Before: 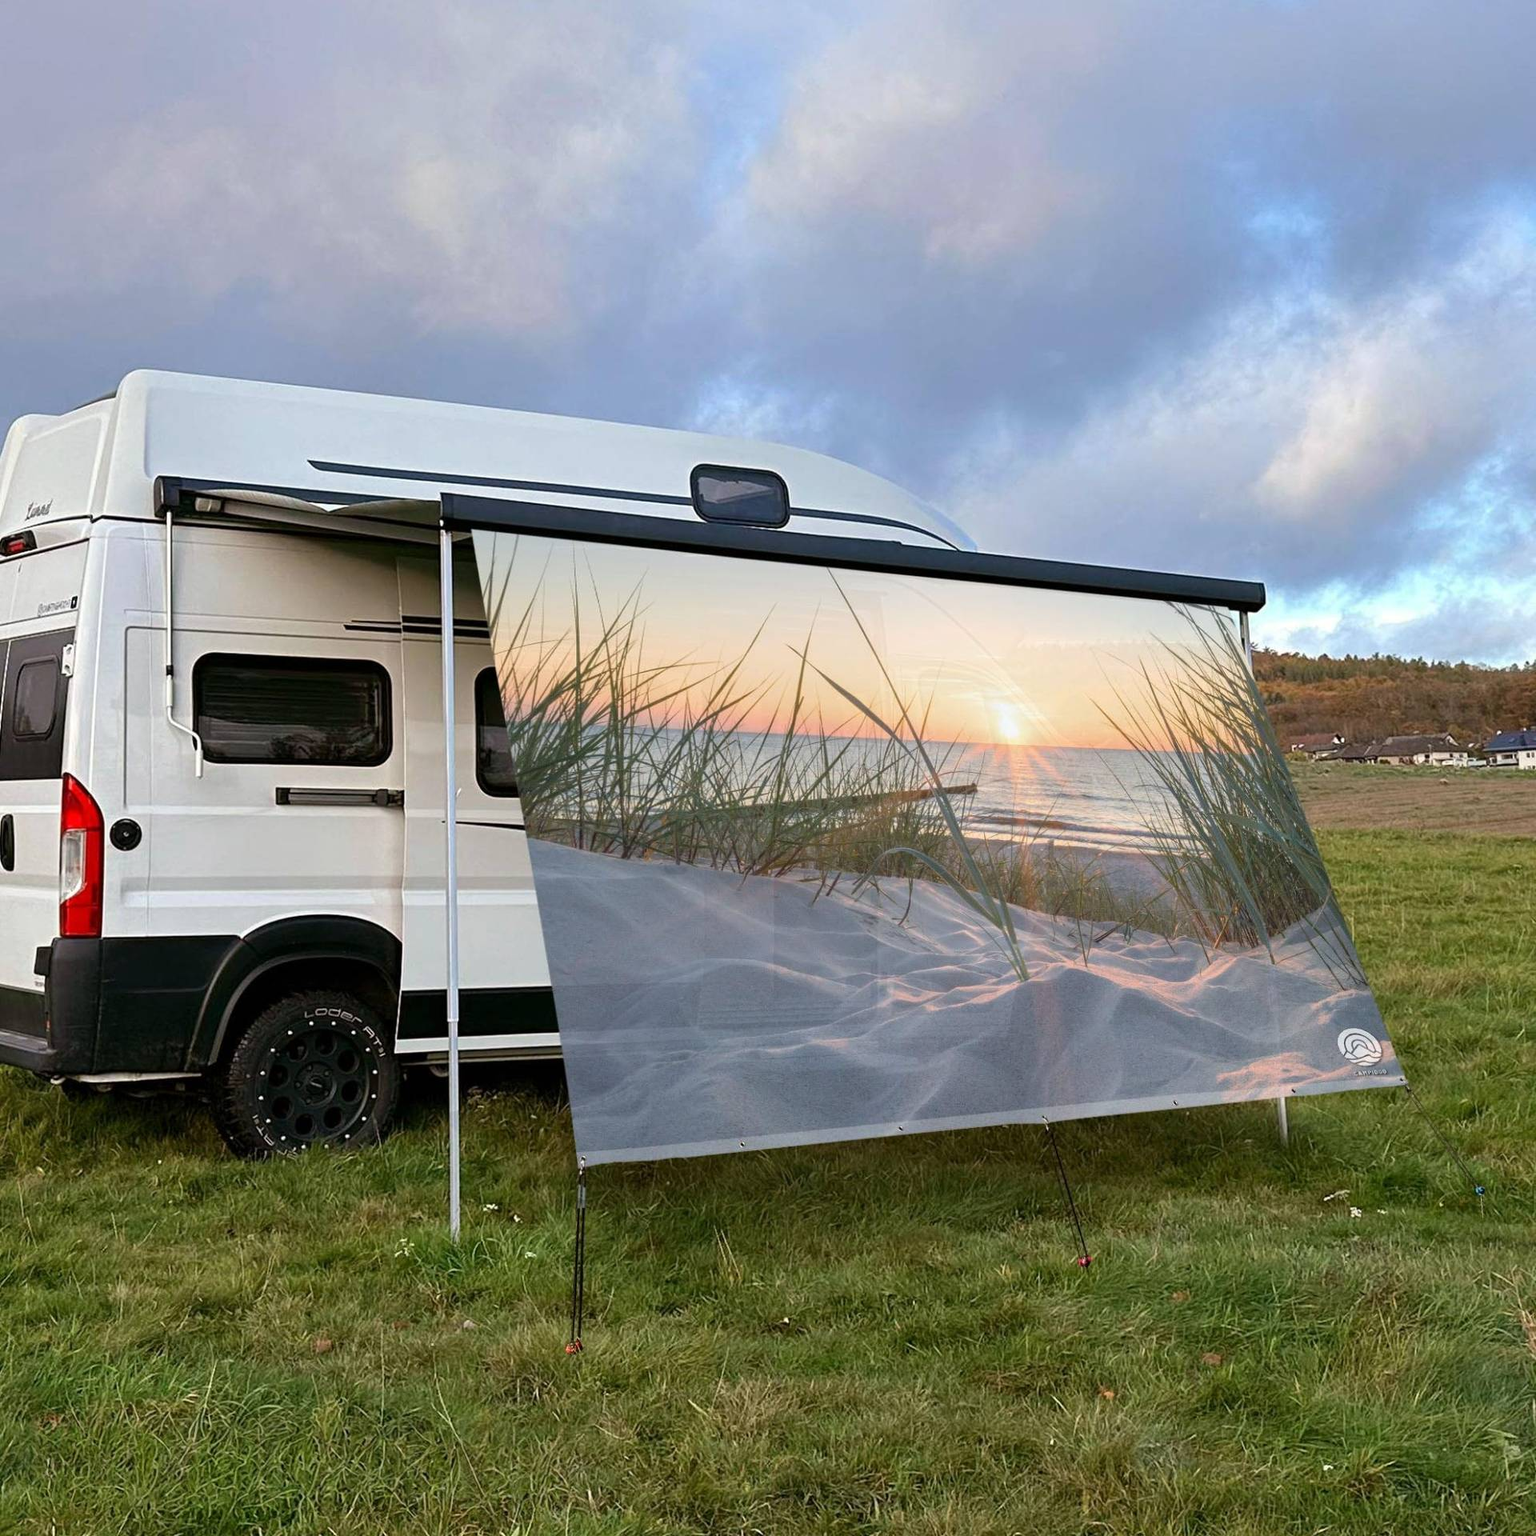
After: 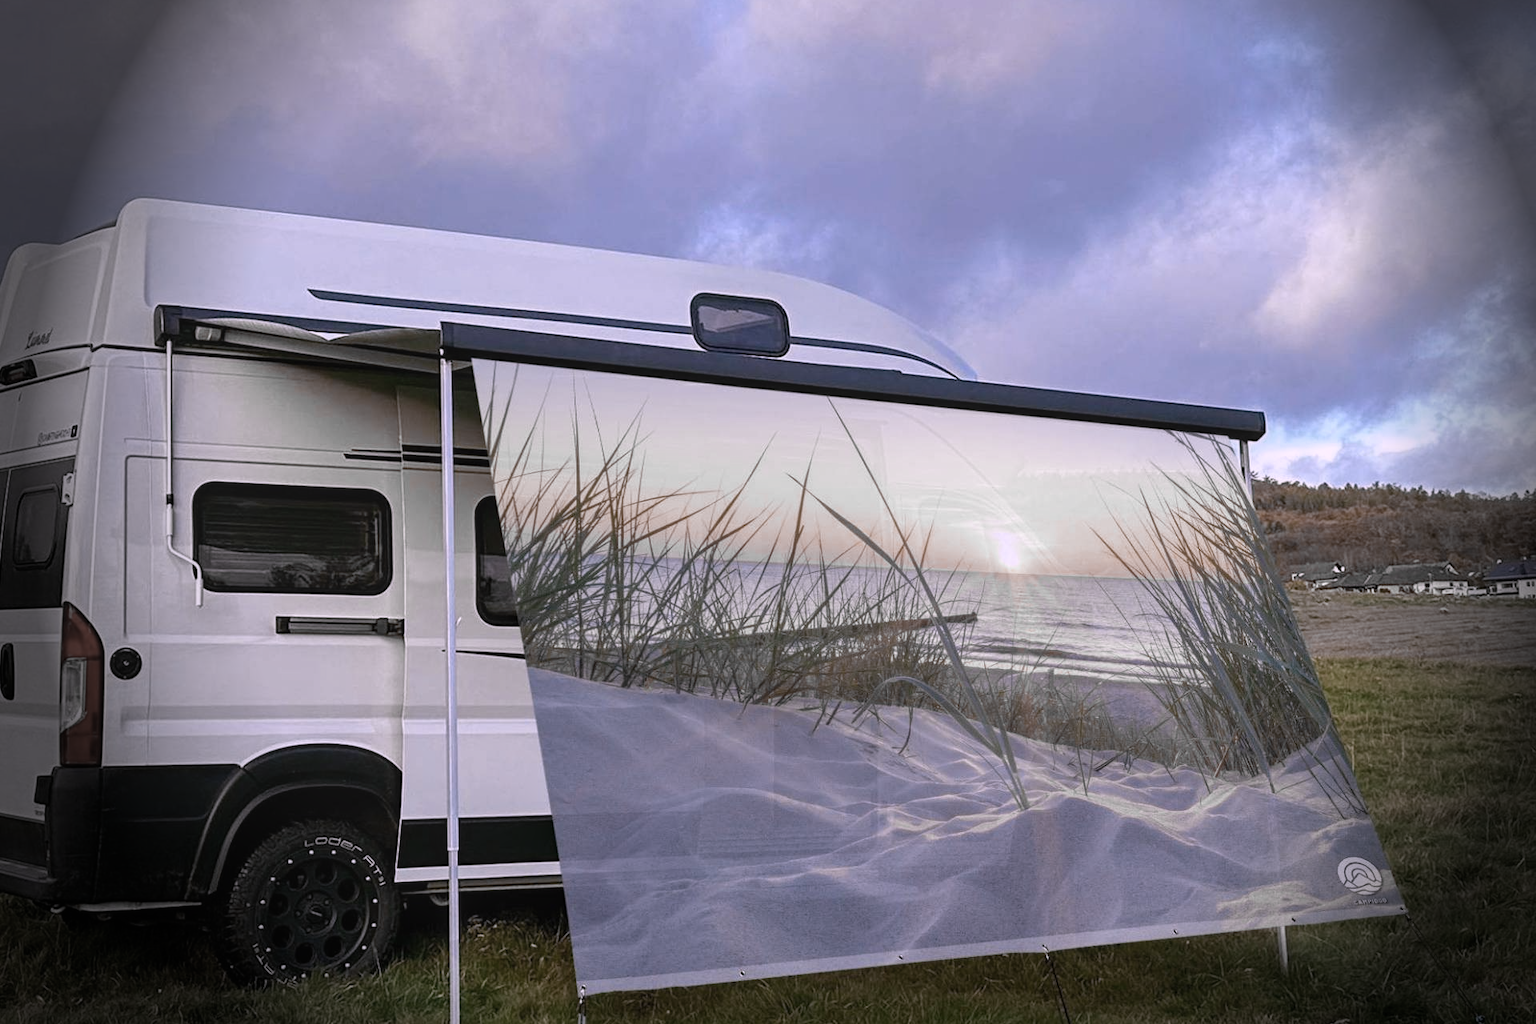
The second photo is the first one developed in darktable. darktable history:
white balance: red 0.925, blue 1.046
vignetting: fall-off start 76.42%, fall-off radius 27.36%, brightness -0.872, center (0.037, -0.09), width/height ratio 0.971
color correction: highlights a* 19.5, highlights b* -11.53, saturation 1.69
crop: top 11.166%, bottom 22.168%
color zones: curves: ch0 [(0, 0.487) (0.241, 0.395) (0.434, 0.373) (0.658, 0.412) (0.838, 0.487)]; ch1 [(0, 0) (0.053, 0.053) (0.211, 0.202) (0.579, 0.259) (0.781, 0.241)]
local contrast: detail 110%
